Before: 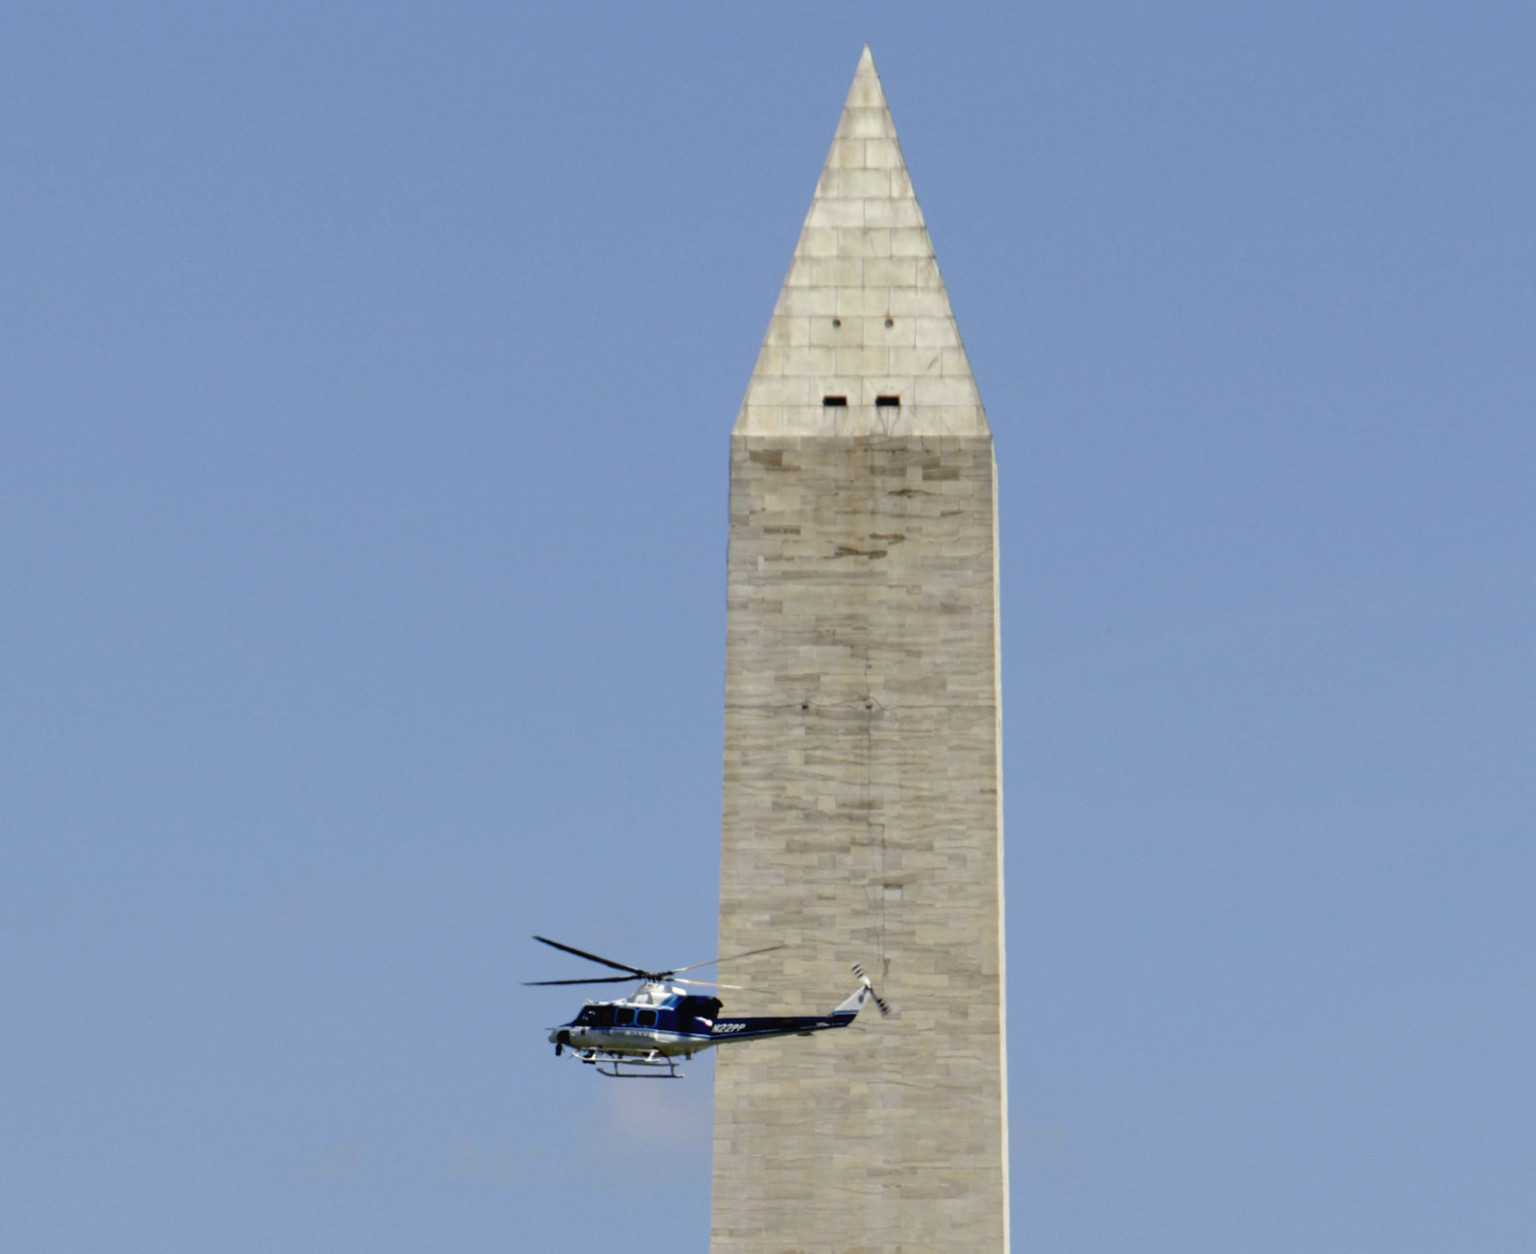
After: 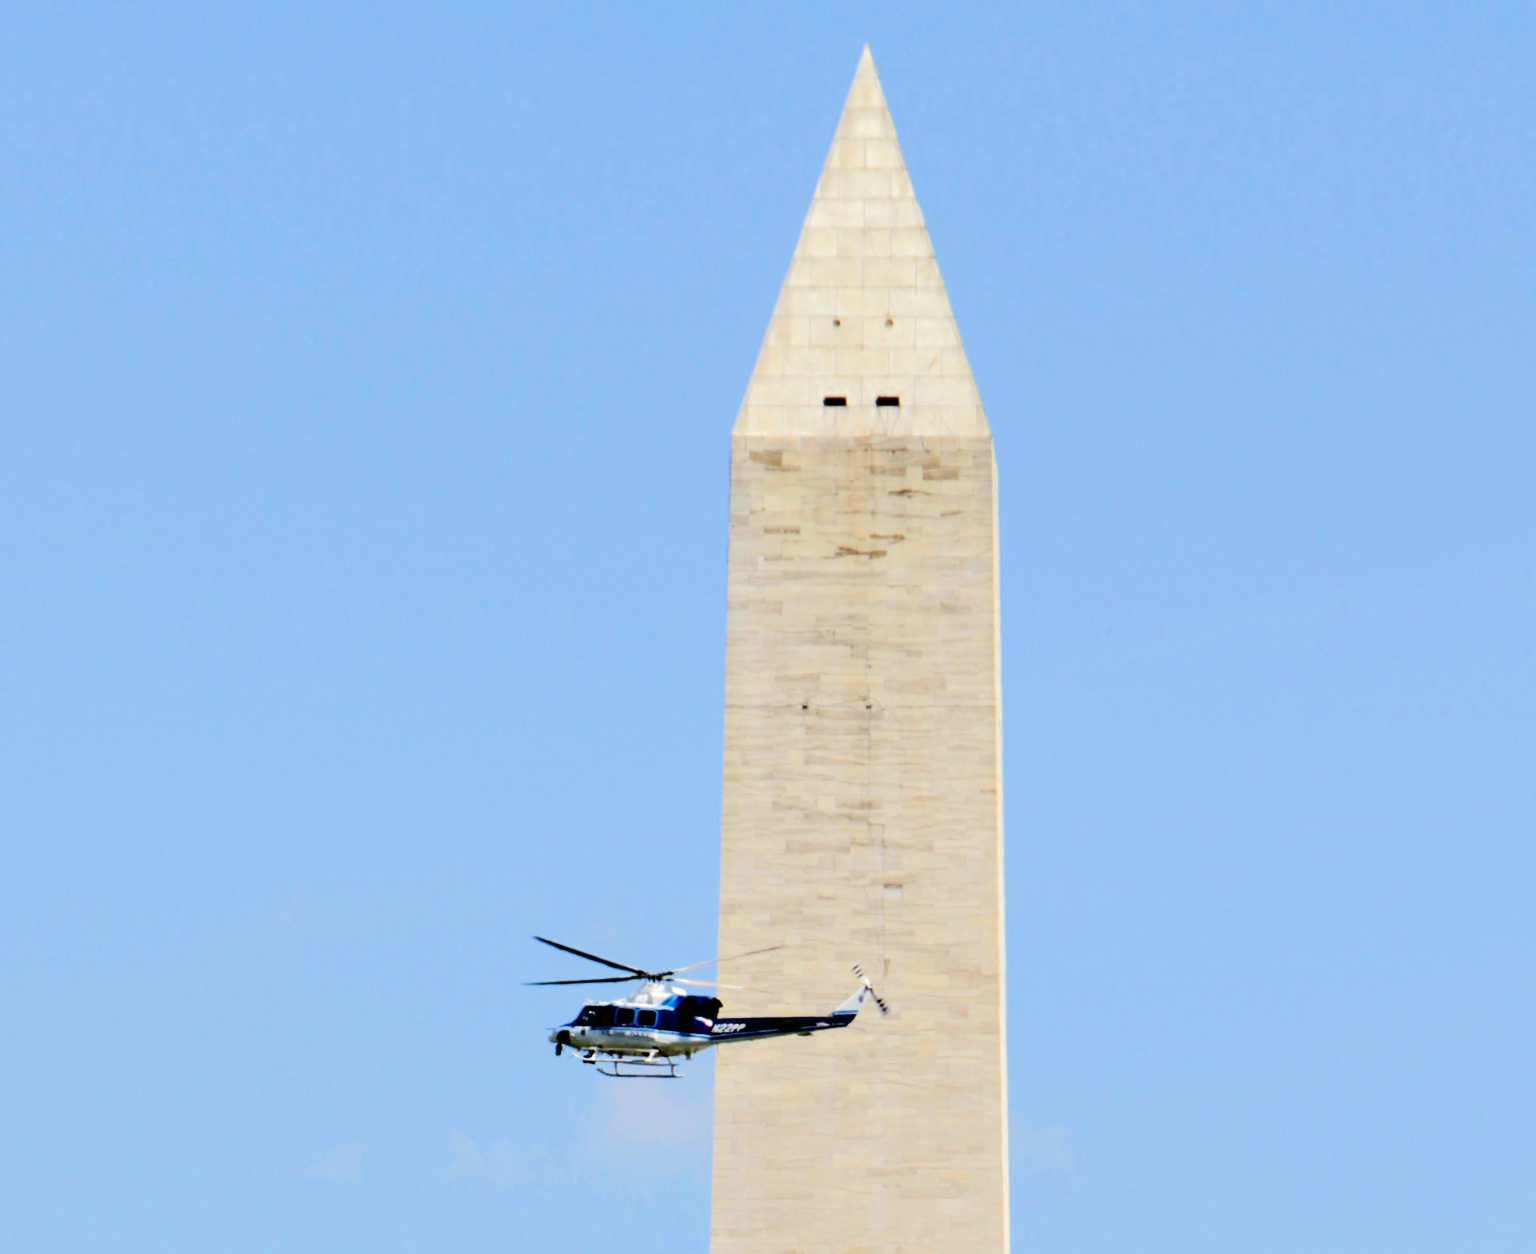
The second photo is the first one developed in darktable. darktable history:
tone equalizer: -7 EV 0.142 EV, -6 EV 0.611 EV, -5 EV 1.15 EV, -4 EV 1.34 EV, -3 EV 1.16 EV, -2 EV 0.6 EV, -1 EV 0.148 EV, edges refinement/feathering 500, mask exposure compensation -1.57 EV, preserve details no
